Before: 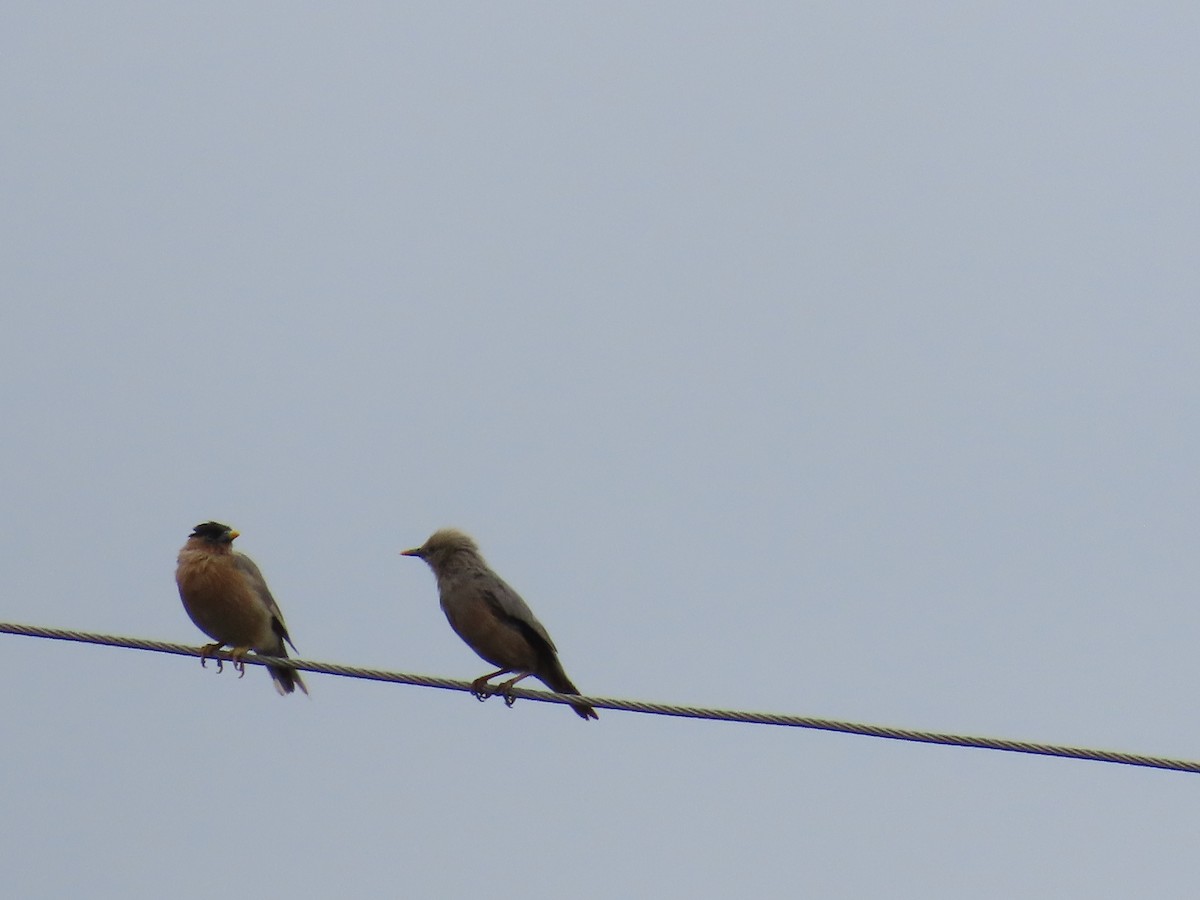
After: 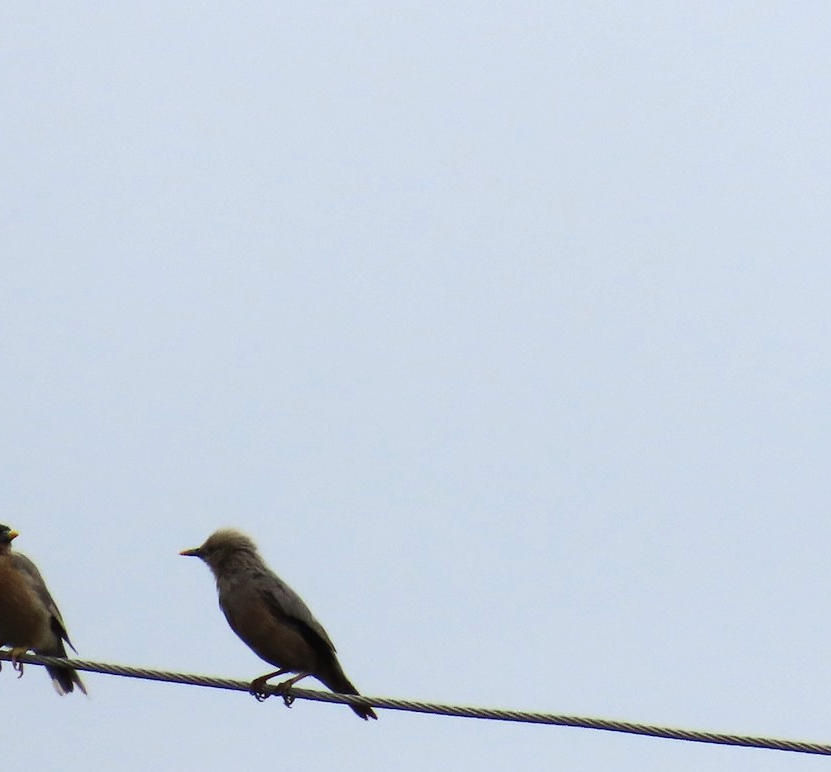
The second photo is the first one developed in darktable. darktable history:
tone equalizer: -8 EV -0.713 EV, -7 EV -0.676 EV, -6 EV -0.623 EV, -5 EV -0.417 EV, -3 EV 0.371 EV, -2 EV 0.6 EV, -1 EV 0.701 EV, +0 EV 0.745 EV, edges refinement/feathering 500, mask exposure compensation -1.57 EV, preserve details no
crop: left 18.49%, right 12.21%, bottom 14.172%
